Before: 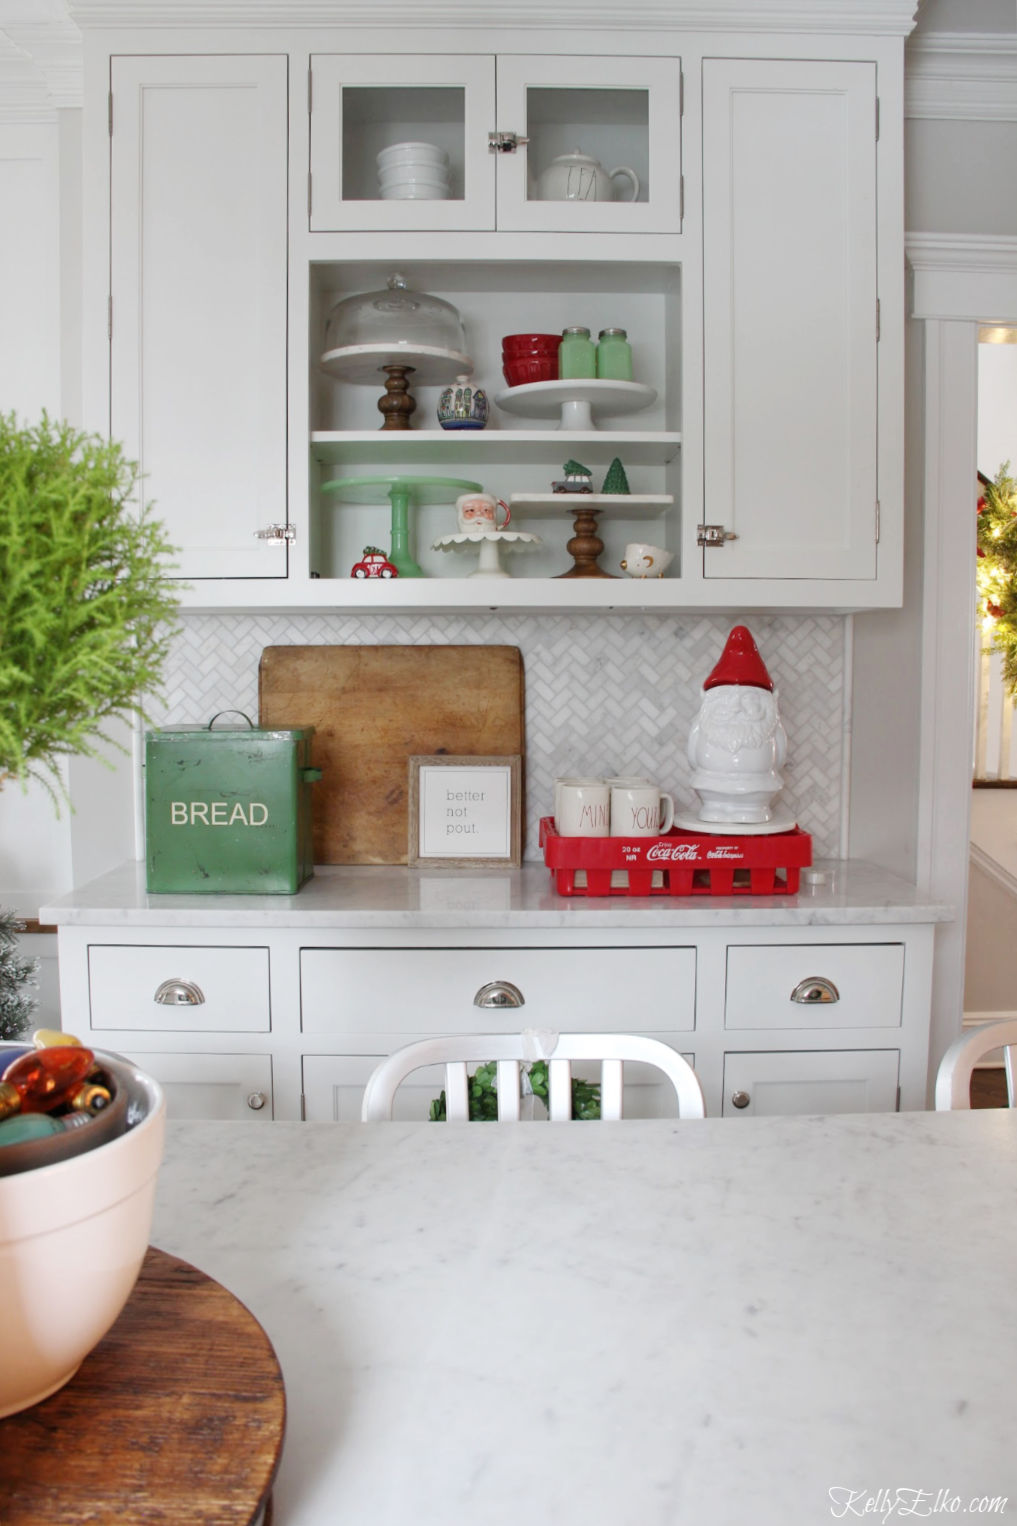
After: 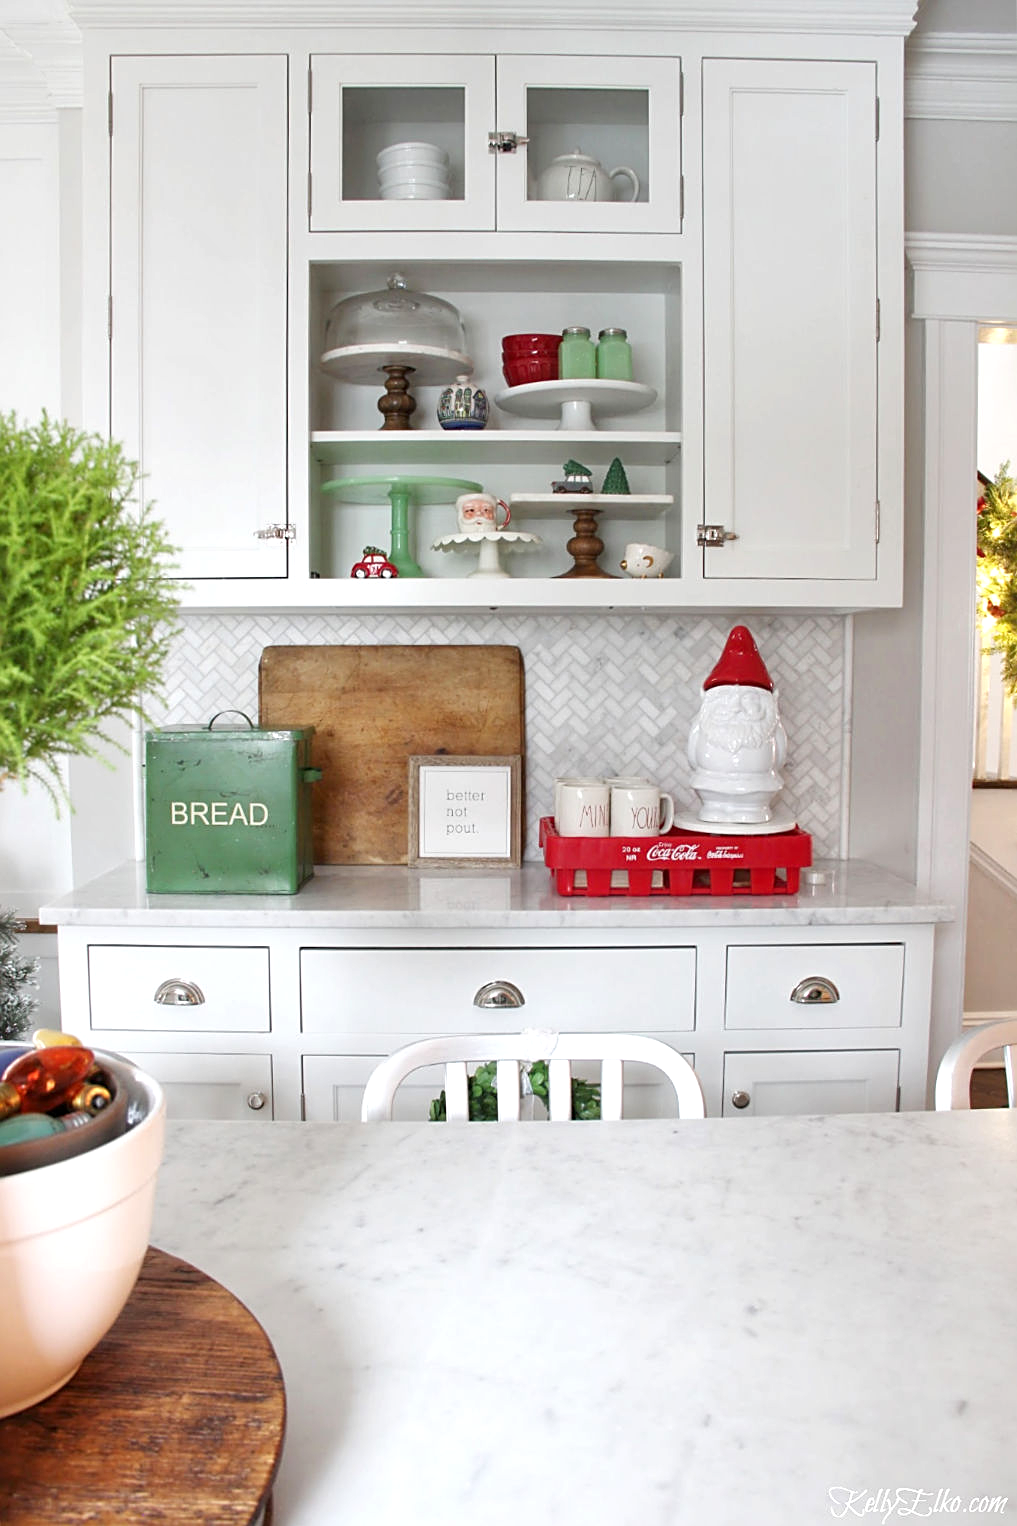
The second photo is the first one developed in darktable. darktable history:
local contrast: mode bilateral grid, contrast 20, coarseness 50, detail 119%, midtone range 0.2
sharpen: on, module defaults
exposure: exposure 0.4 EV, compensate highlight preservation false
